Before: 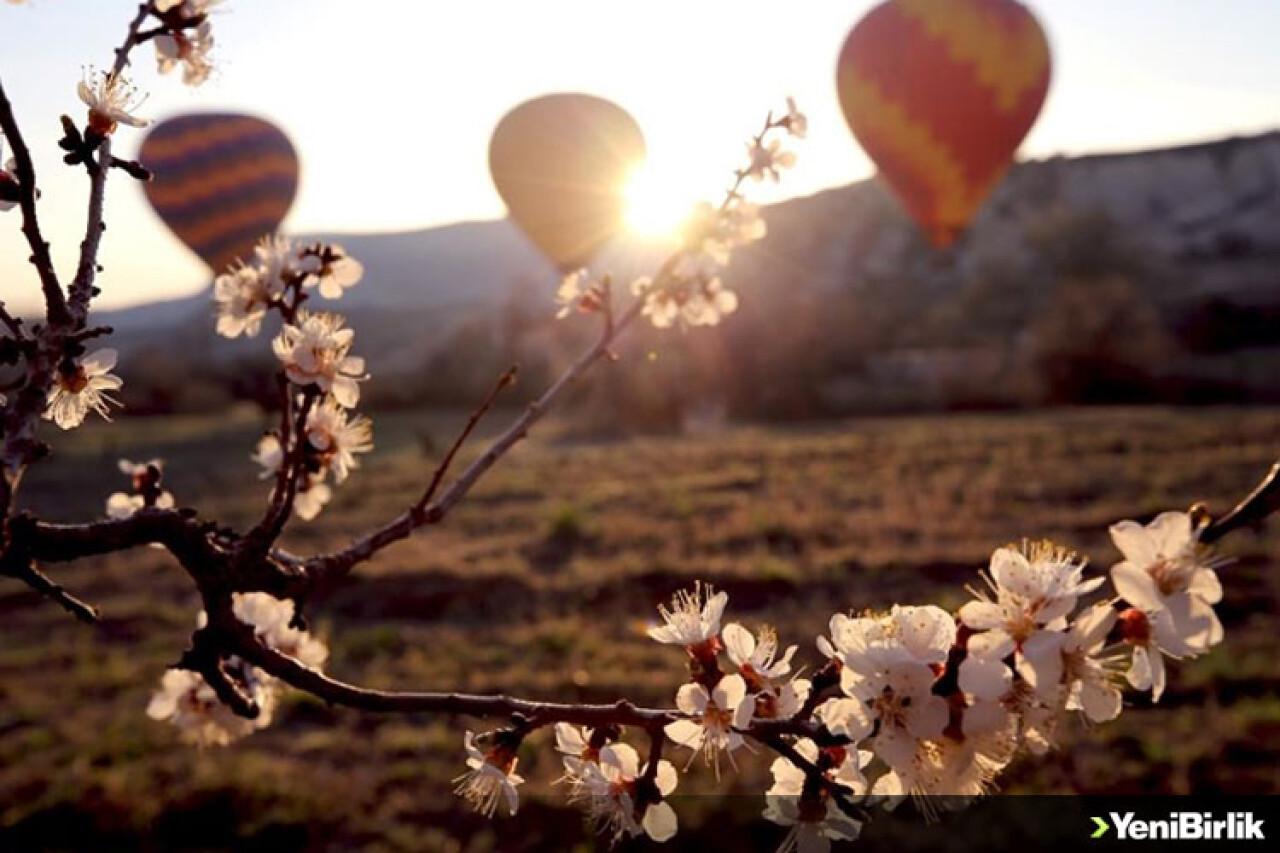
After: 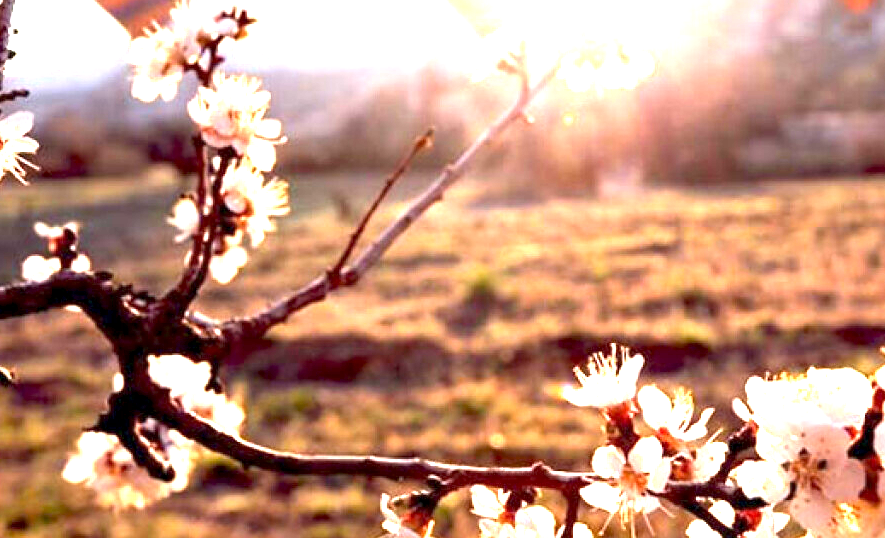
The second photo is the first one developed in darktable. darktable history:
exposure: black level correction 0.001, exposure 2.584 EV, compensate highlight preservation false
crop: left 6.578%, top 27.887%, right 24.209%, bottom 9.034%
